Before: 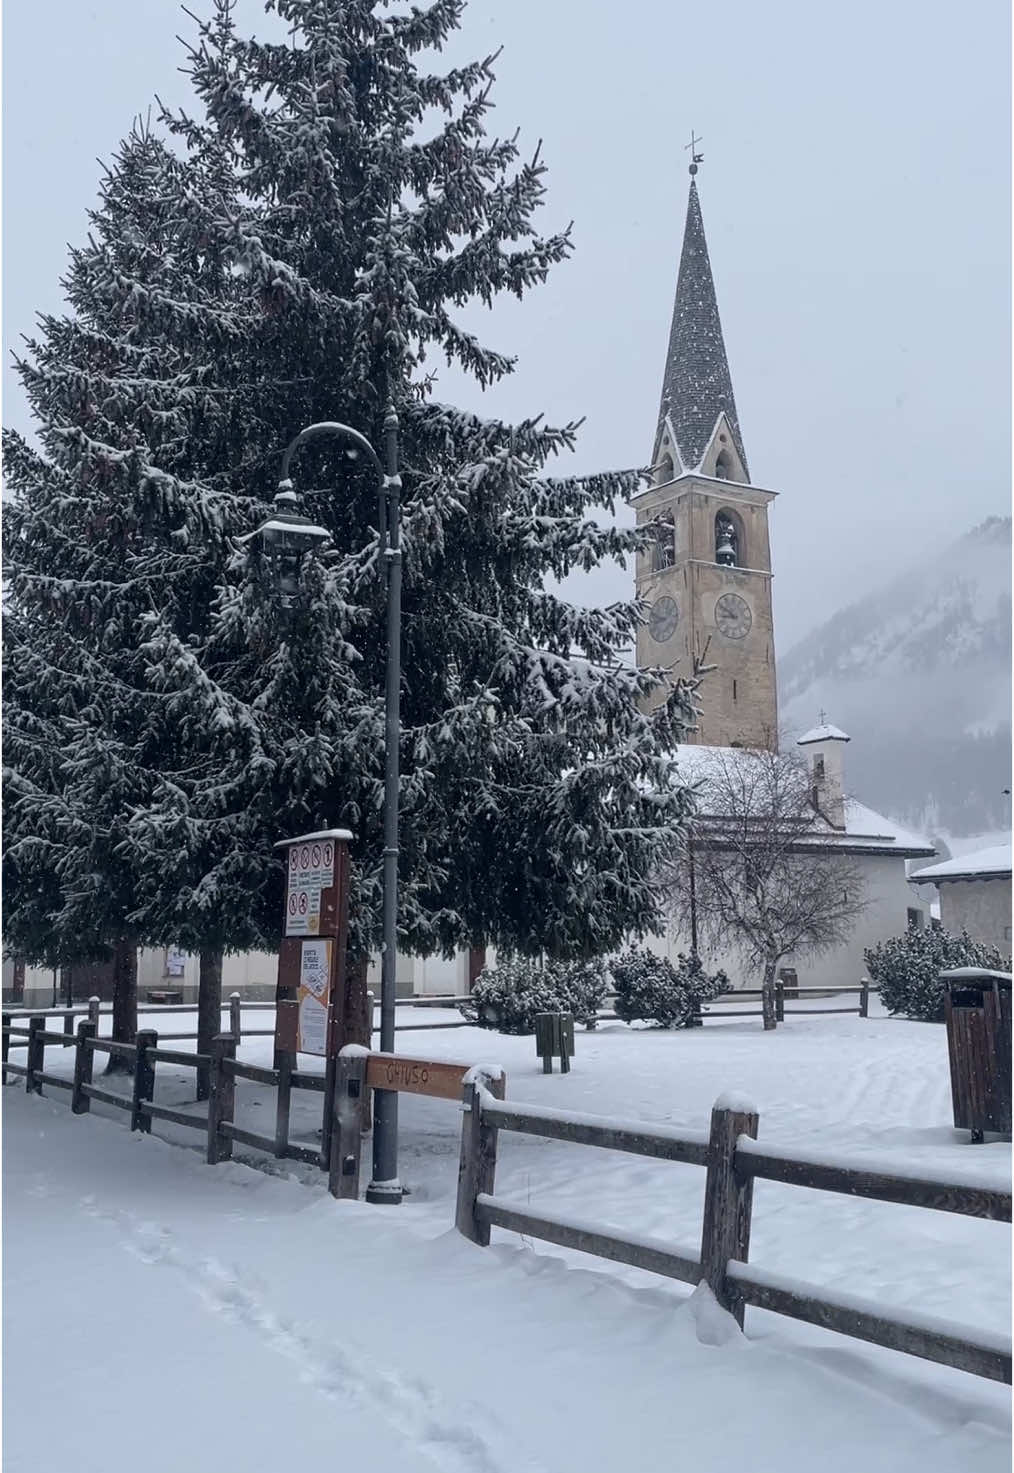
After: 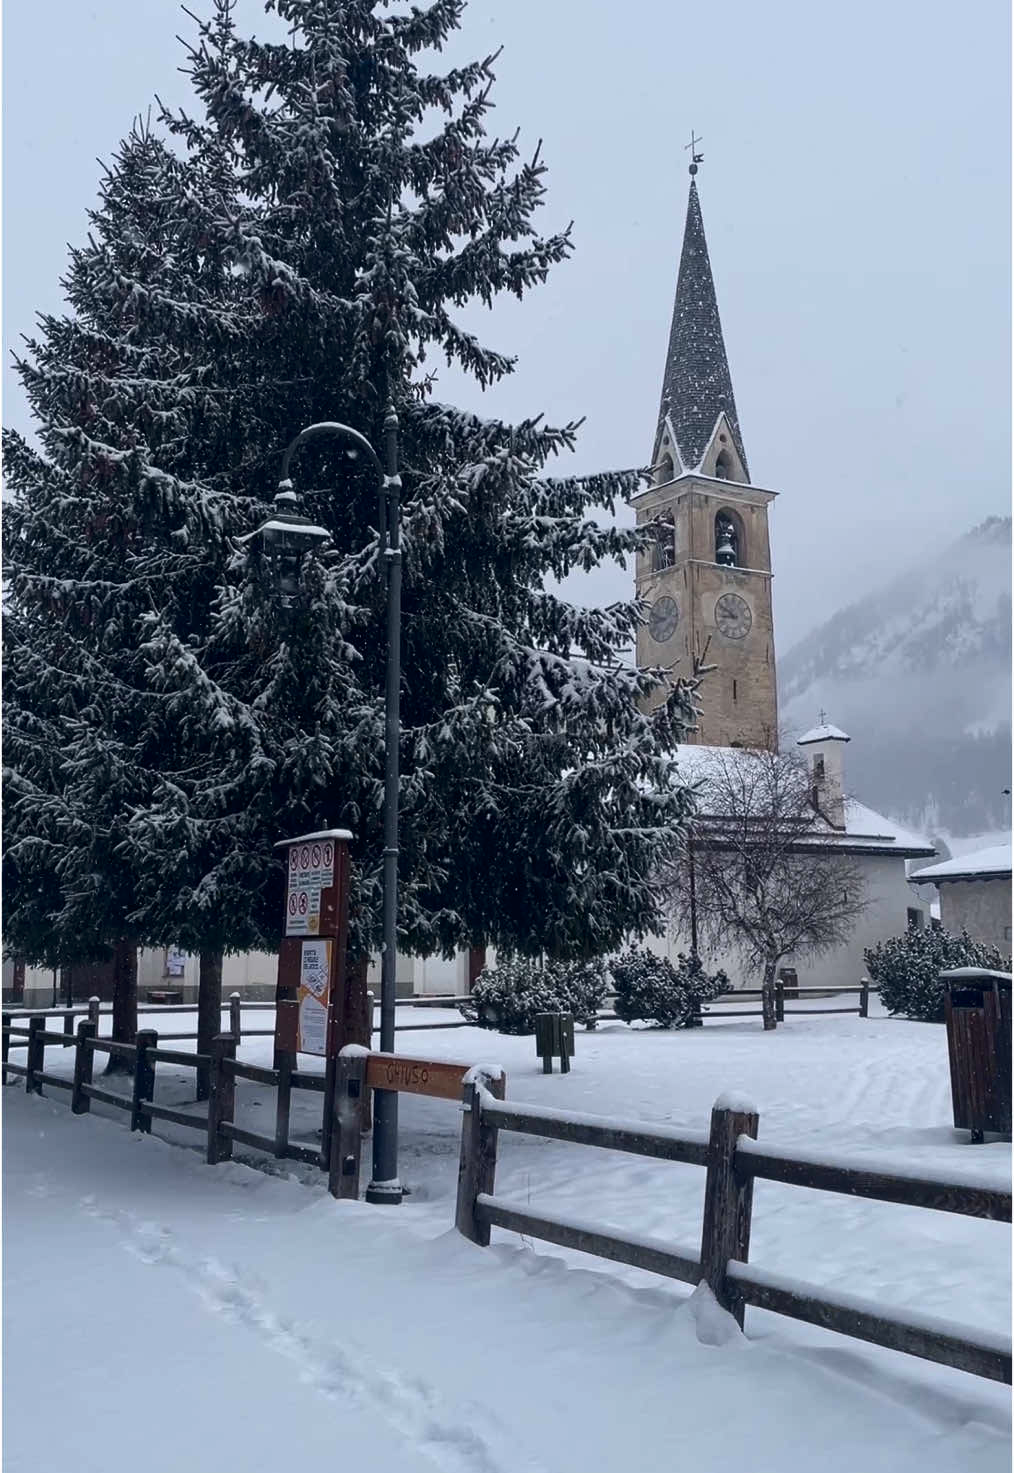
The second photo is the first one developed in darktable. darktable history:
contrast brightness saturation: contrast 0.116, brightness -0.117, saturation 0.197
